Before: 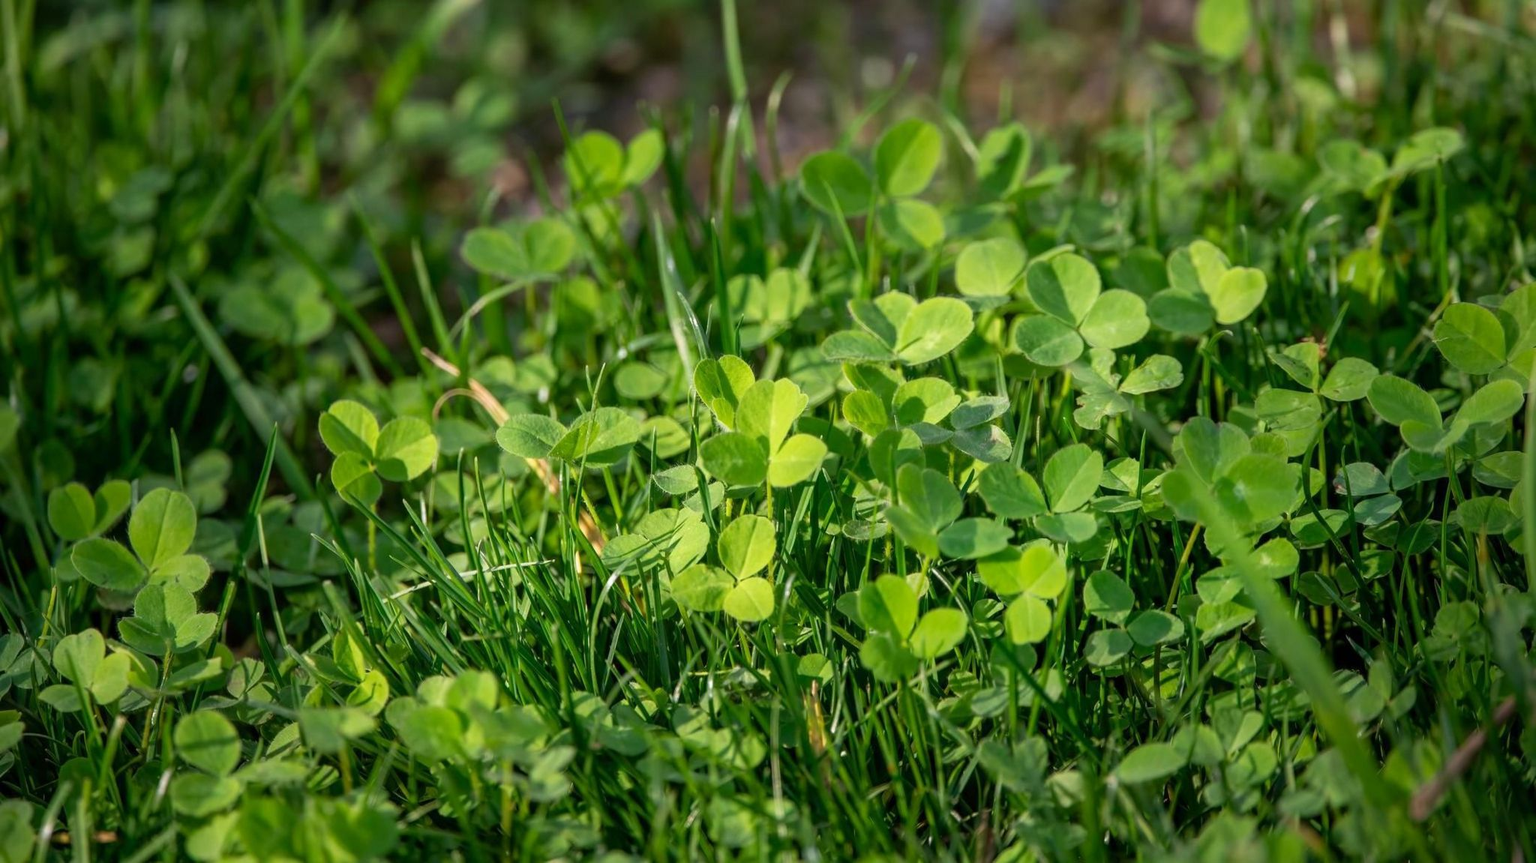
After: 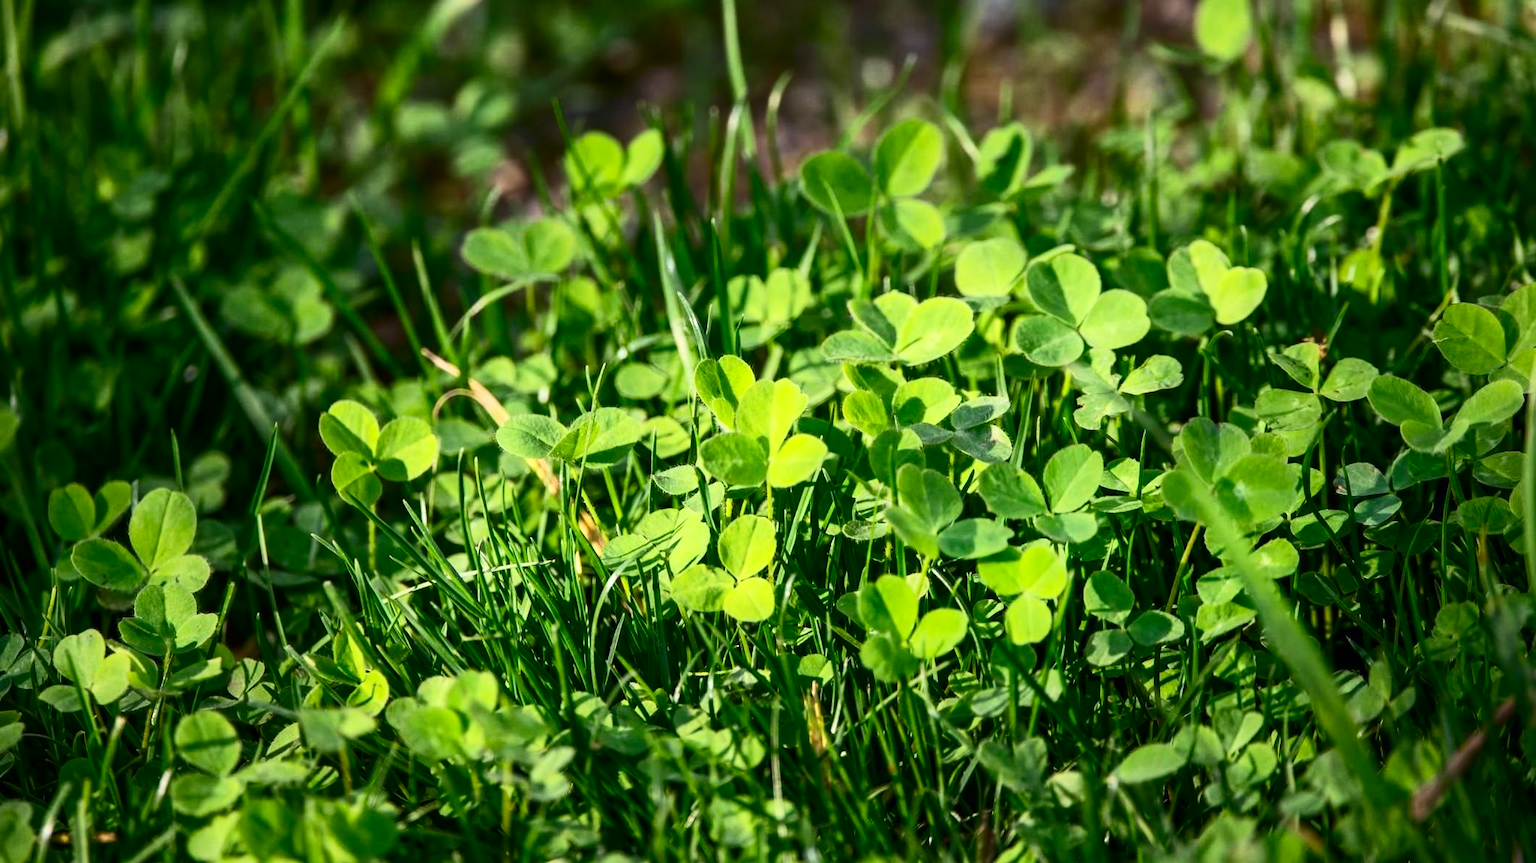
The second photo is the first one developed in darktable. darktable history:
contrast brightness saturation: contrast 0.402, brightness 0.11, saturation 0.207
